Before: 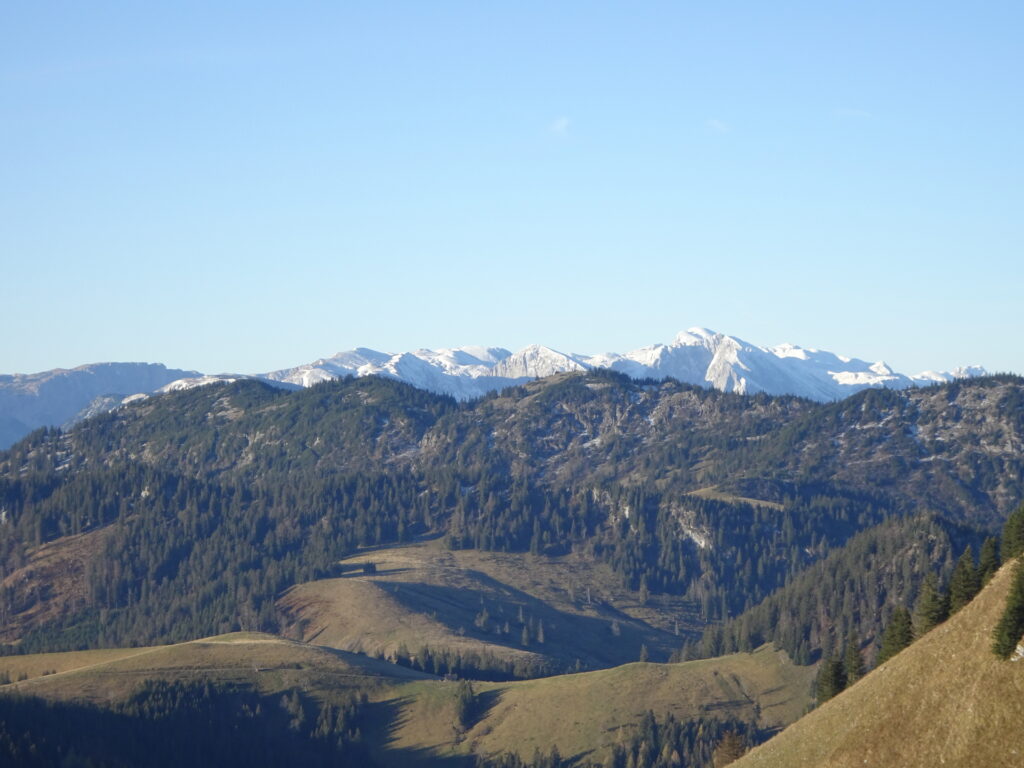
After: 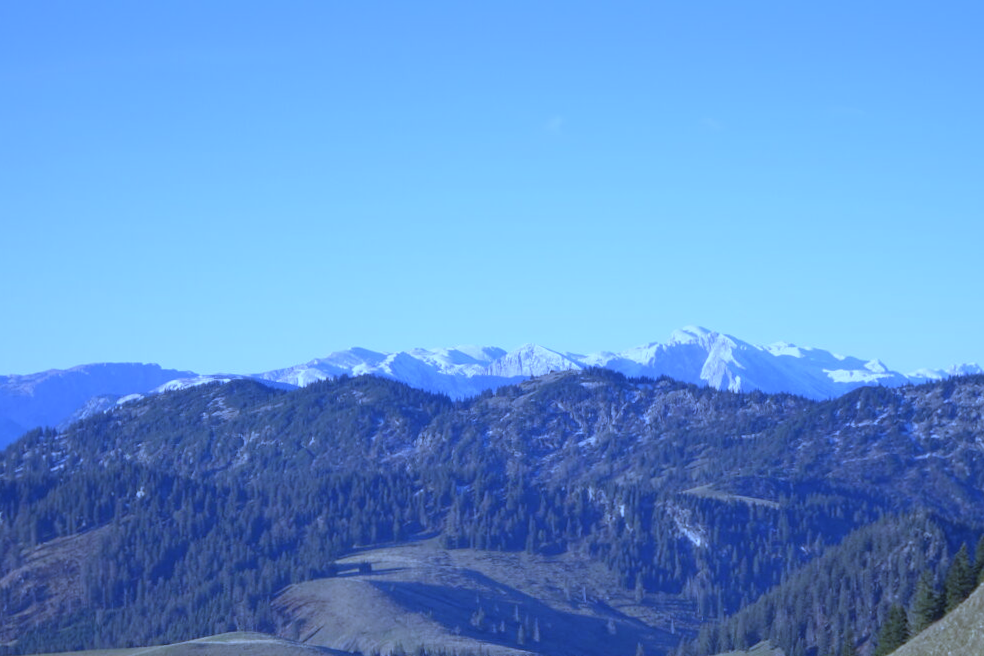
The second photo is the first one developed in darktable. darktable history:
graduated density: on, module defaults
white balance: red 0.766, blue 1.537
crop and rotate: angle 0.2°, left 0.275%, right 3.127%, bottom 14.18%
